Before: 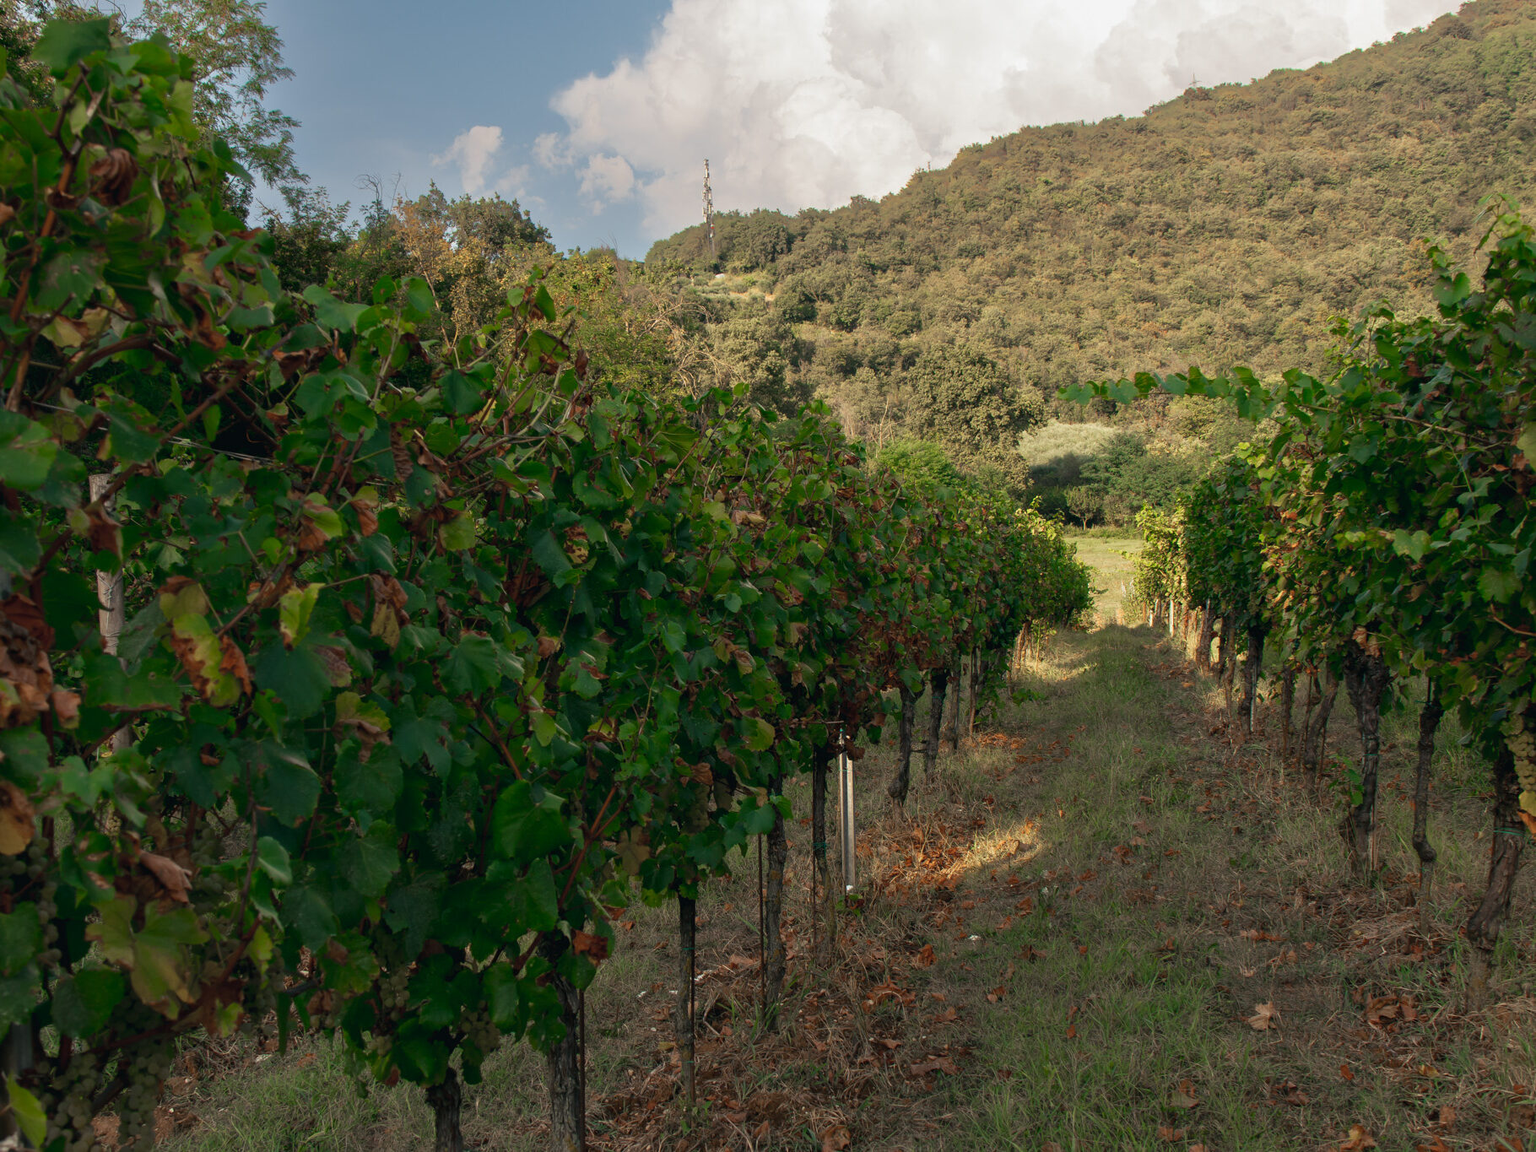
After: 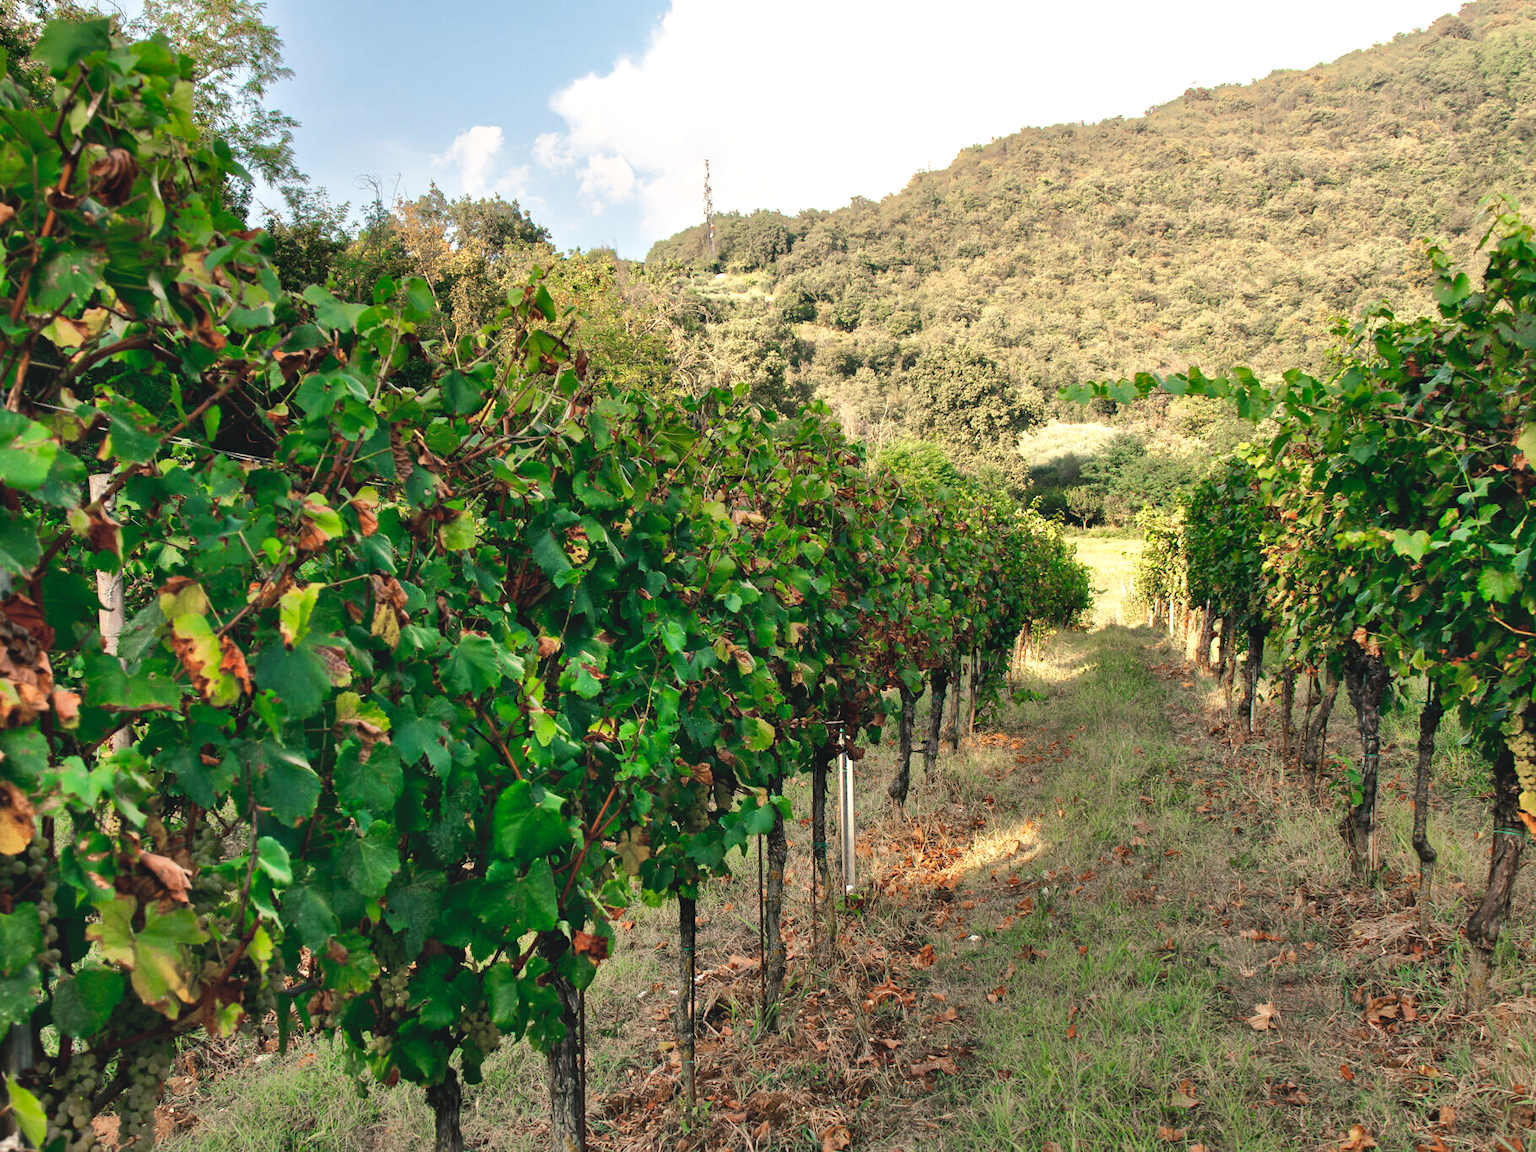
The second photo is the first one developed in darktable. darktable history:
tone curve: curves: ch0 [(0, 0.029) (0.099, 0.082) (0.264, 0.253) (0.447, 0.481) (0.678, 0.721) (0.828, 0.857) (0.992, 0.94)]; ch1 [(0, 0) (0.311, 0.266) (0.411, 0.374) (0.481, 0.458) (0.501, 0.499) (0.514, 0.512) (0.575, 0.577) (0.643, 0.648) (0.682, 0.674) (0.802, 0.812) (1, 1)]; ch2 [(0, 0) (0.259, 0.207) (0.323, 0.311) (0.376, 0.353) (0.463, 0.456) (0.498, 0.498) (0.524, 0.512) (0.574, 0.582) (0.648, 0.653) (0.768, 0.728) (1, 1)], preserve colors none
shadows and highlights: radius 110, shadows 51.14, white point adjustment 9.13, highlights -5.32, soften with gaussian
exposure: exposure 0.606 EV, compensate highlight preservation false
